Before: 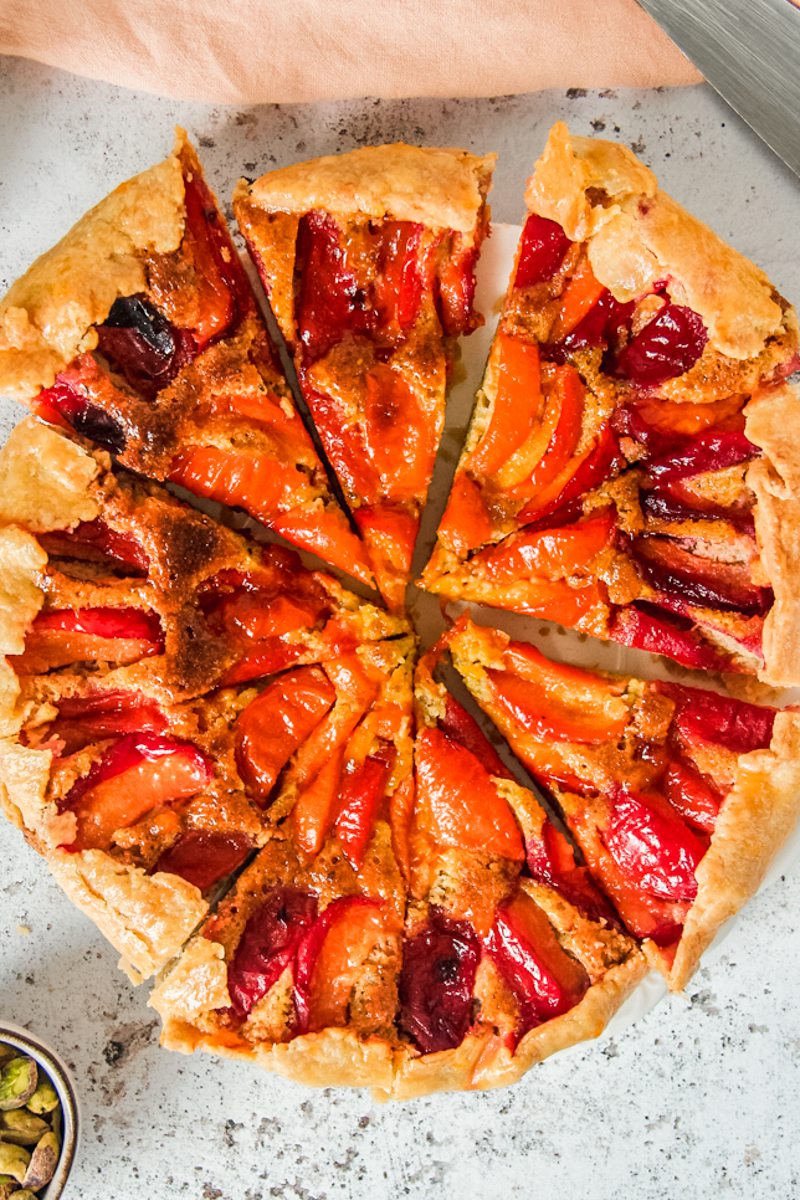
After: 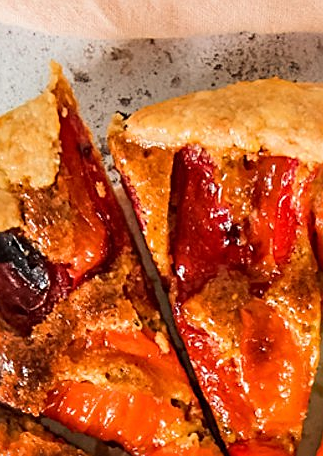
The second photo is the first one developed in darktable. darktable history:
sharpen: on, module defaults
crop: left 15.652%, top 5.458%, right 43.912%, bottom 56.493%
